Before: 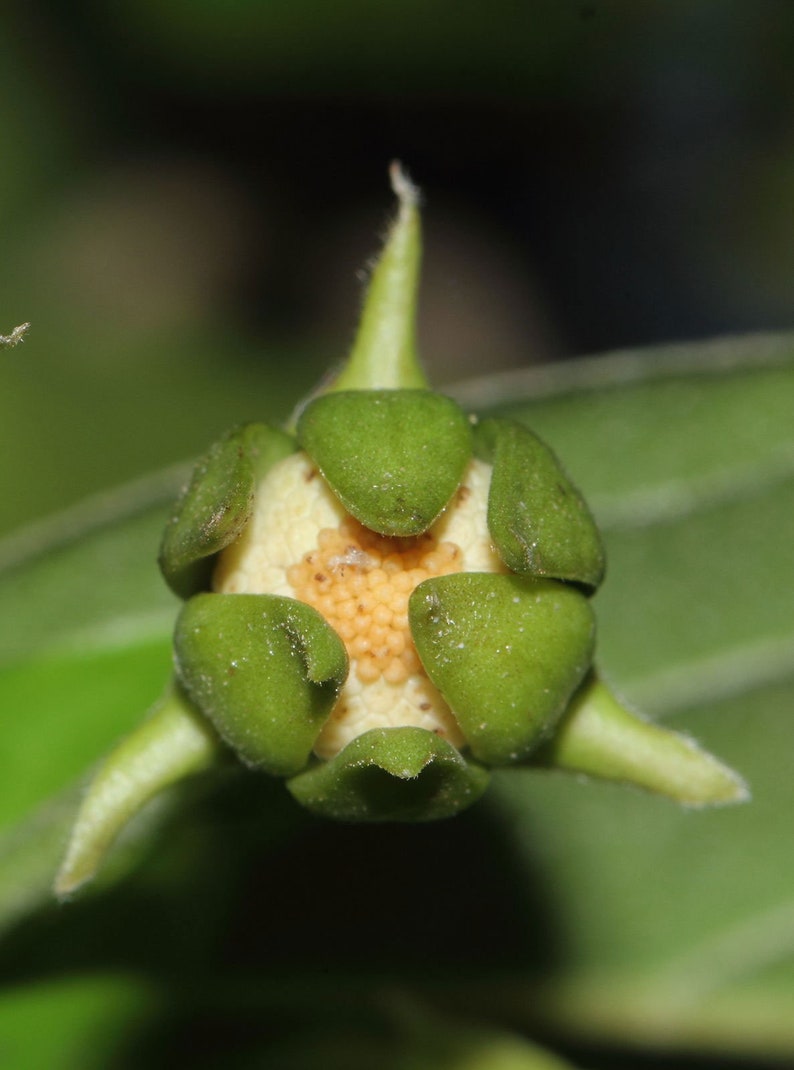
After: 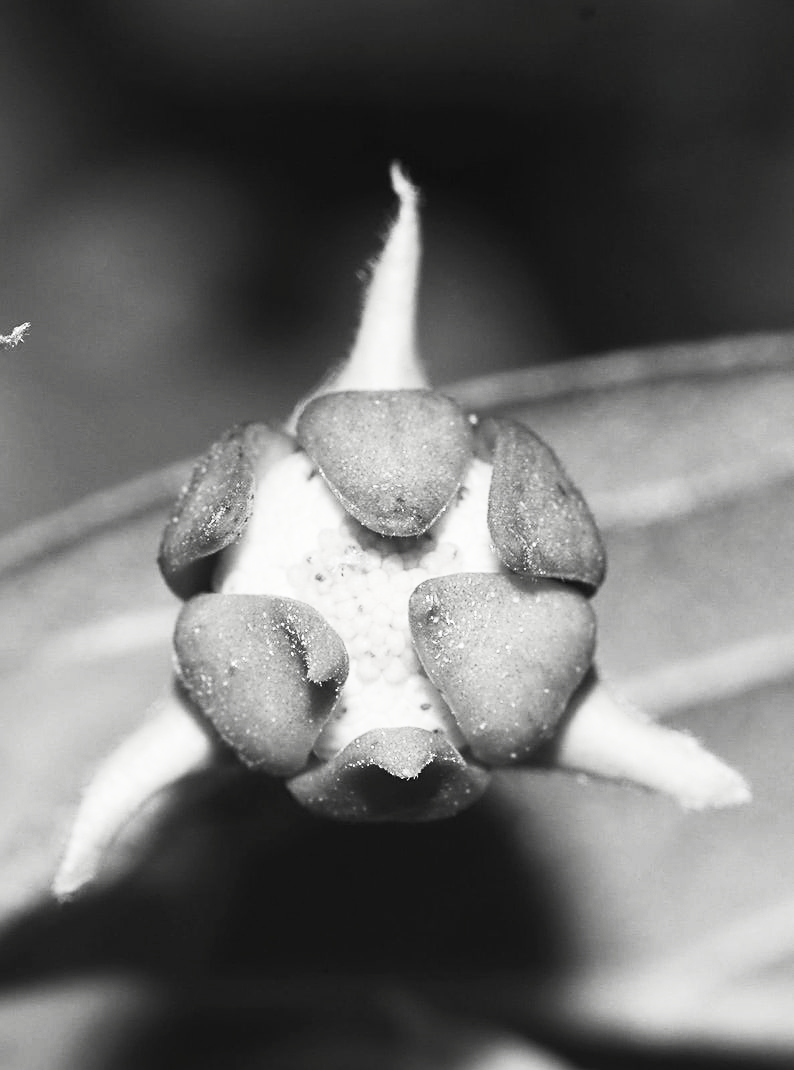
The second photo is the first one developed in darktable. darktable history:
sharpen: on, module defaults
contrast brightness saturation: contrast 0.524, brightness 0.462, saturation -0.99
